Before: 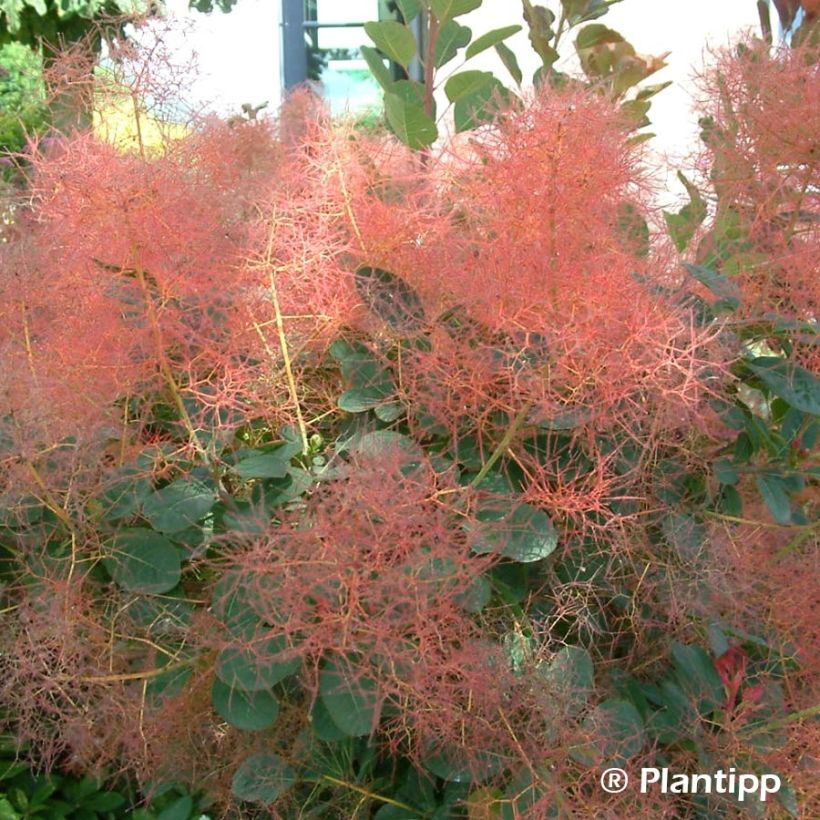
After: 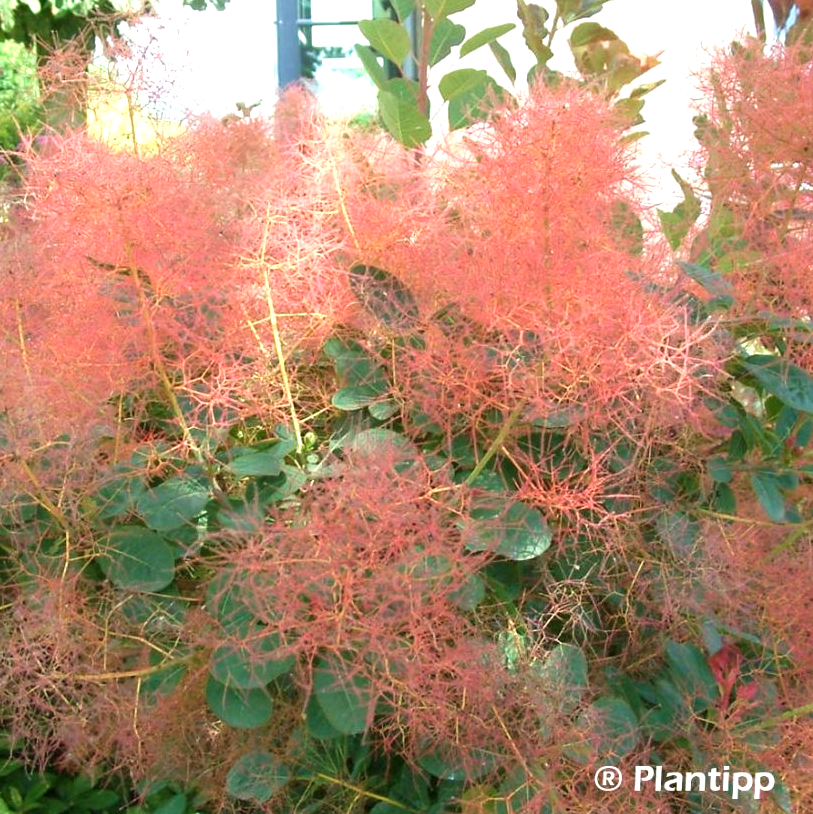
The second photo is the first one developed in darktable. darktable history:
crop and rotate: left 0.801%, top 0.306%, bottom 0.374%
velvia: on, module defaults
exposure: exposure 0.569 EV, compensate highlight preservation false
